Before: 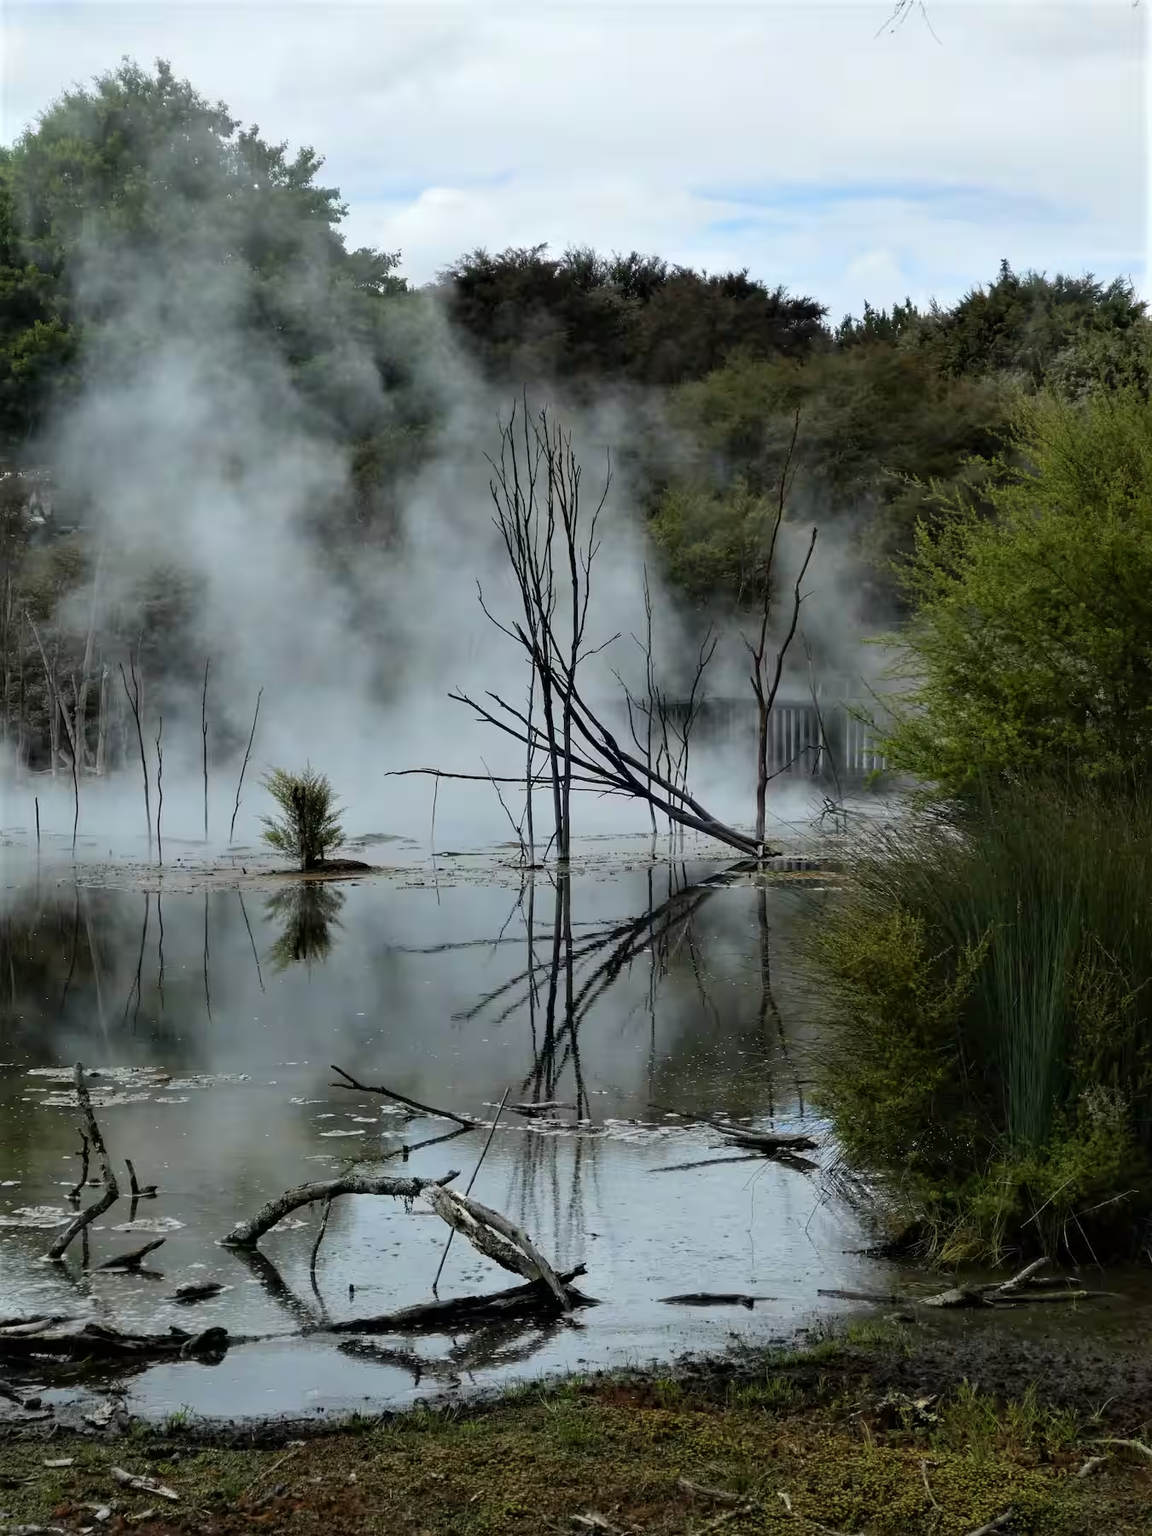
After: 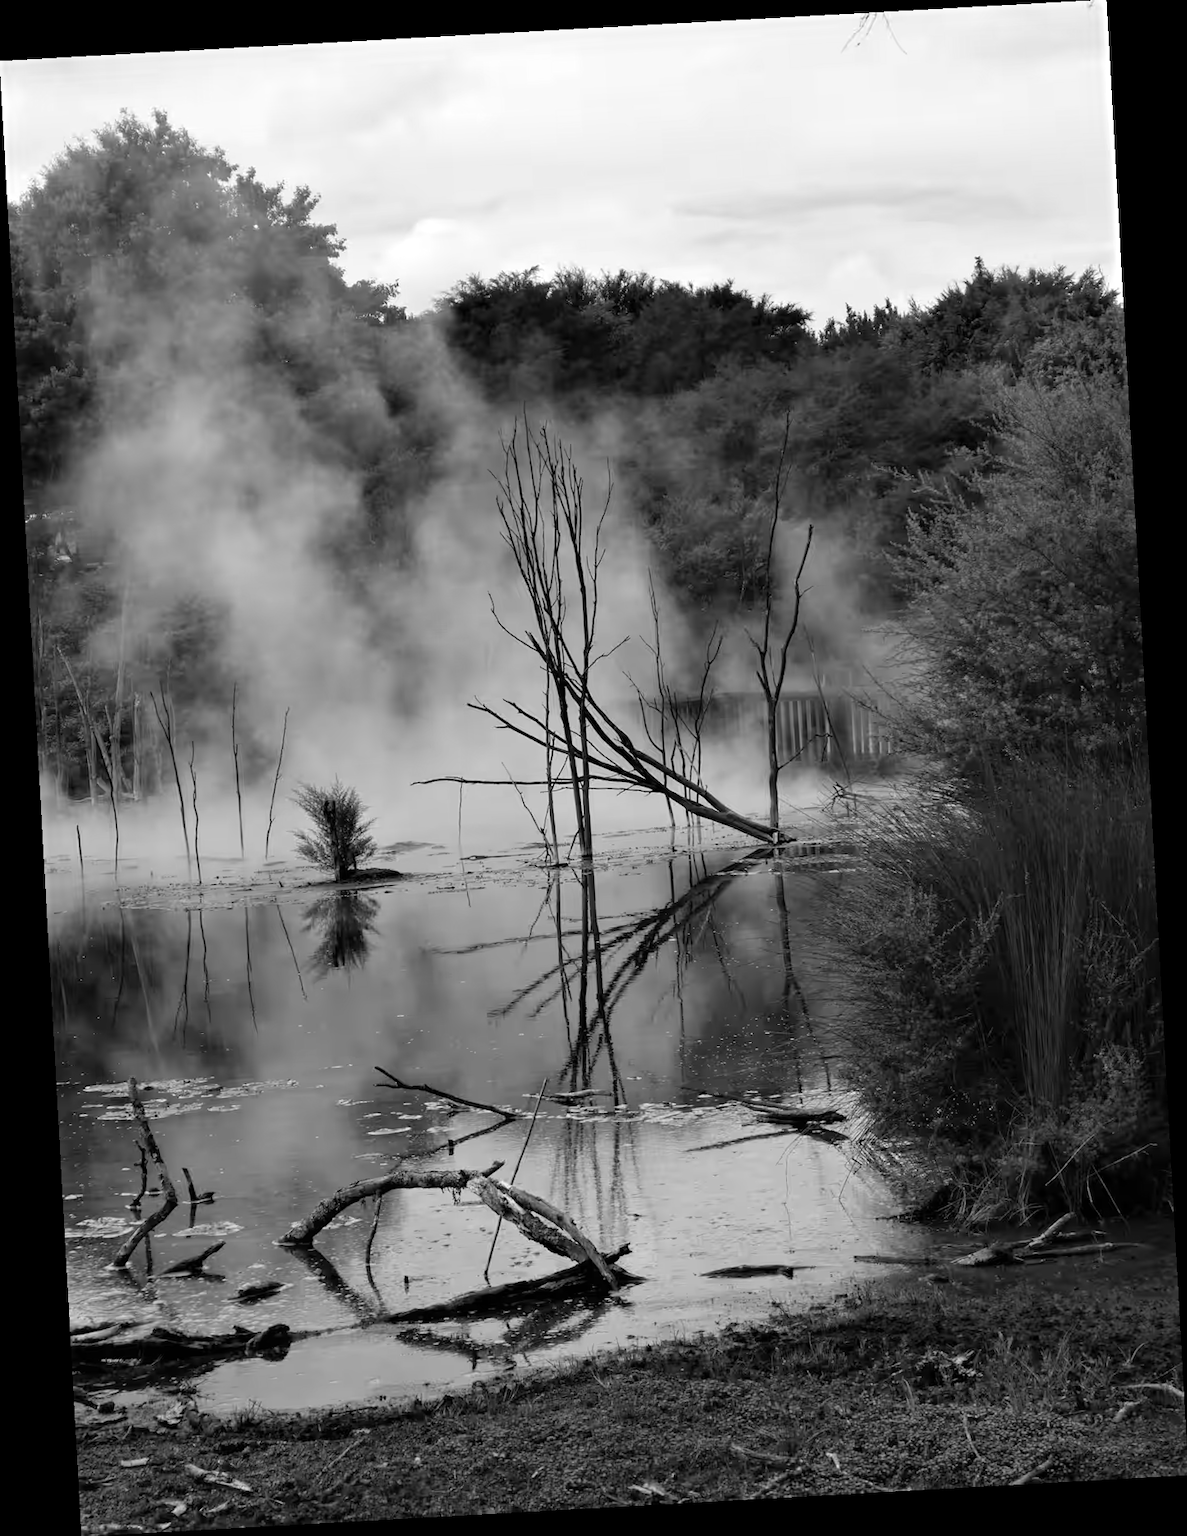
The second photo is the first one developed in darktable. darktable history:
exposure: exposure 0.127 EV, compensate highlight preservation false
rotate and perspective: rotation -3.18°, automatic cropping off
monochrome: on, module defaults
